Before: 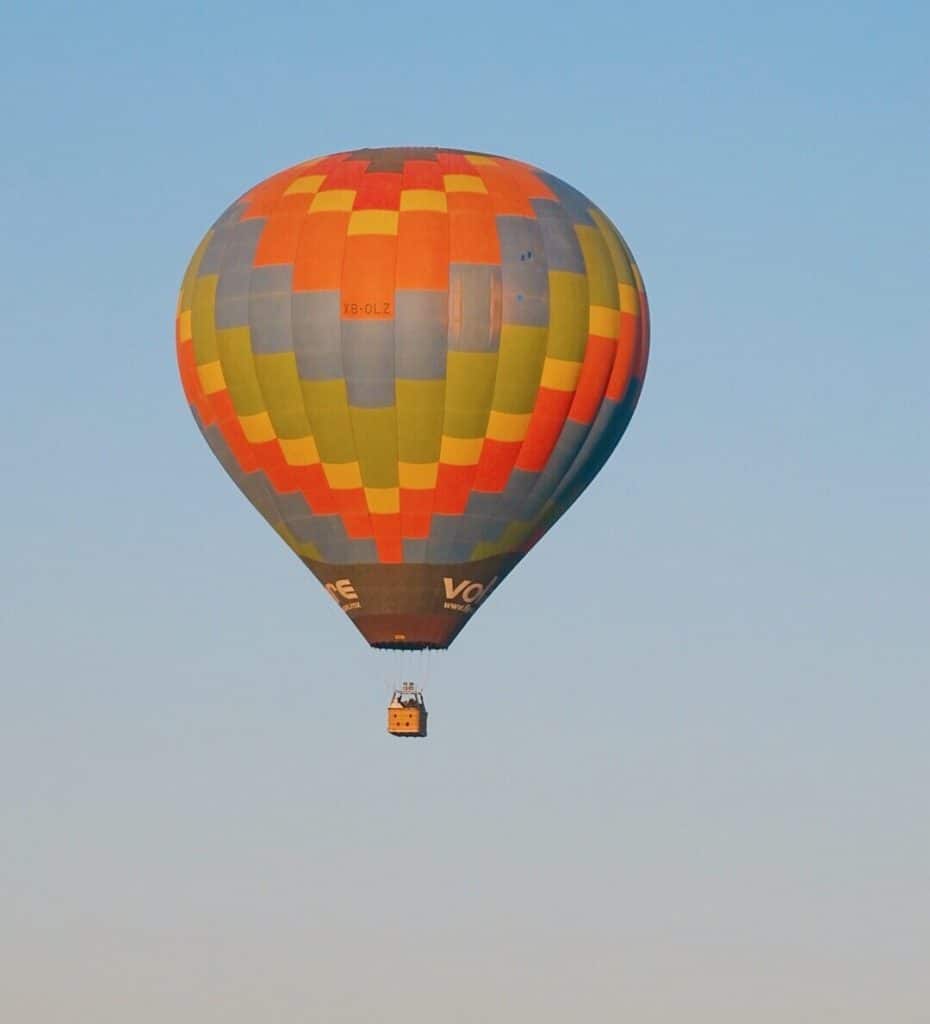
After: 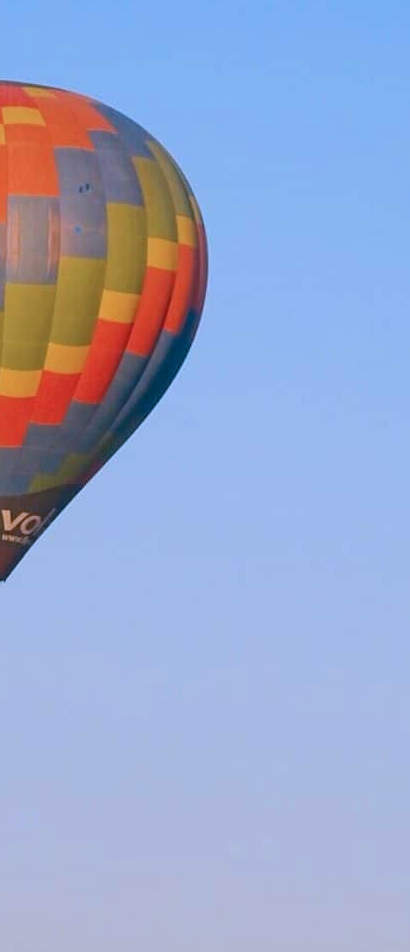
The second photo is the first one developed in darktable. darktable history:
crop: left 47.628%, top 6.643%, right 7.874%
color calibration: illuminant as shot in camera, x 0.377, y 0.392, temperature 4169.3 K, saturation algorithm version 1 (2020)
